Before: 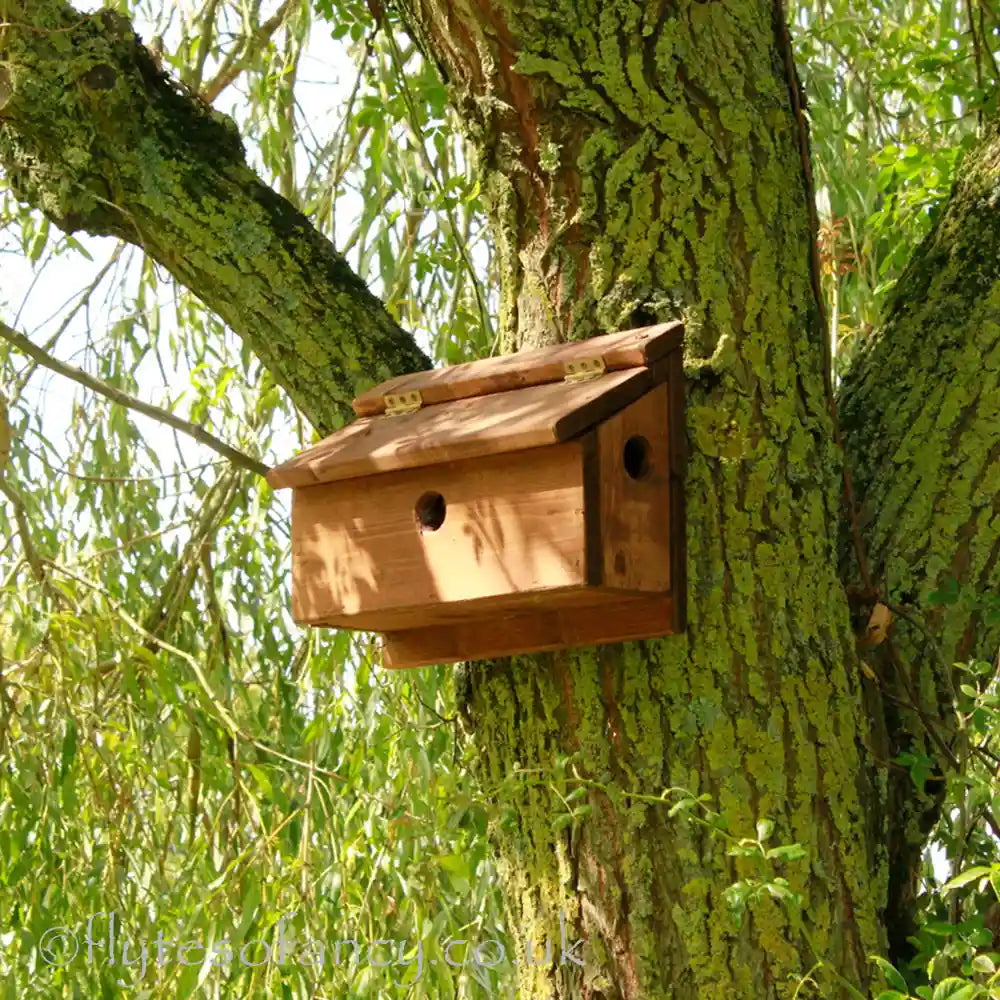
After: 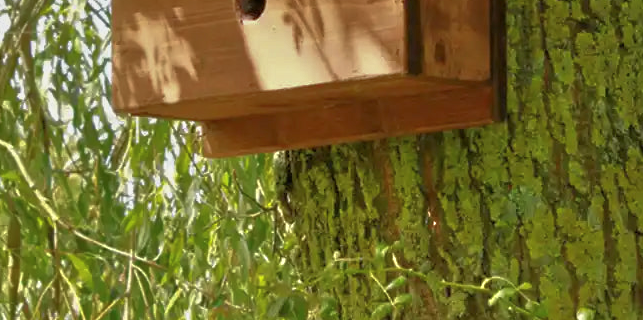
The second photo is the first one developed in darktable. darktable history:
tone curve: curves: ch0 [(0, 0) (0.91, 0.76) (0.997, 0.913)], color space Lab, linked channels, preserve colors none
crop: left 18.091%, top 51.13%, right 17.525%, bottom 16.85%
tone equalizer: -7 EV 0.15 EV, -6 EV 0.6 EV, -5 EV 1.15 EV, -4 EV 1.33 EV, -3 EV 1.15 EV, -2 EV 0.6 EV, -1 EV 0.15 EV, mask exposure compensation -0.5 EV
